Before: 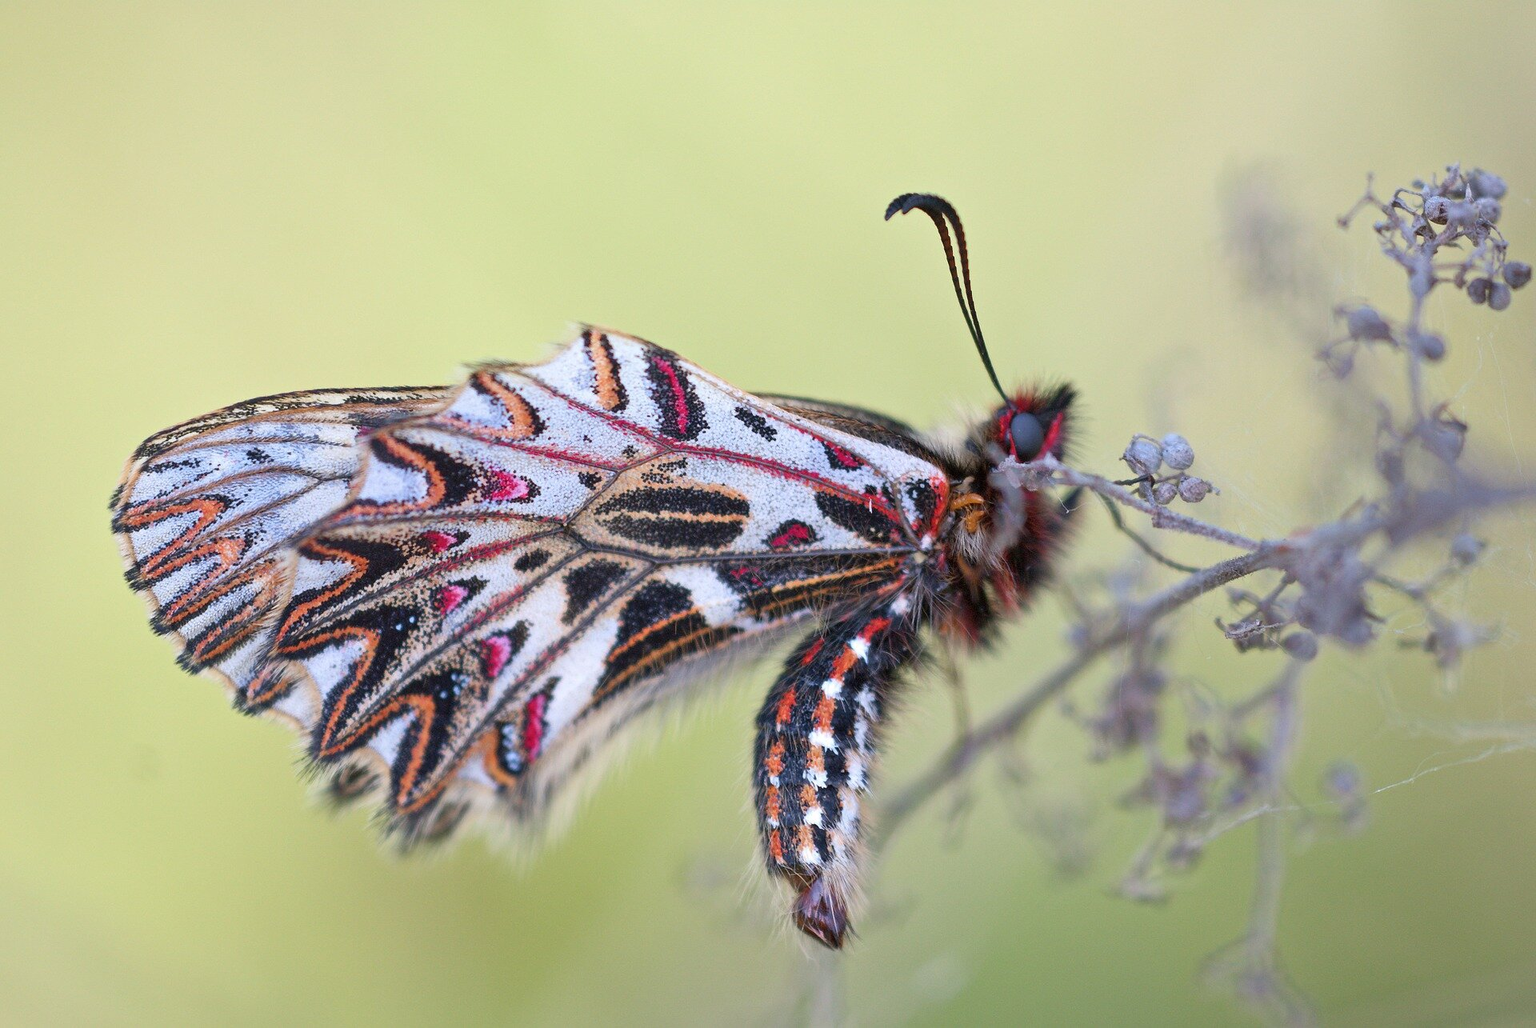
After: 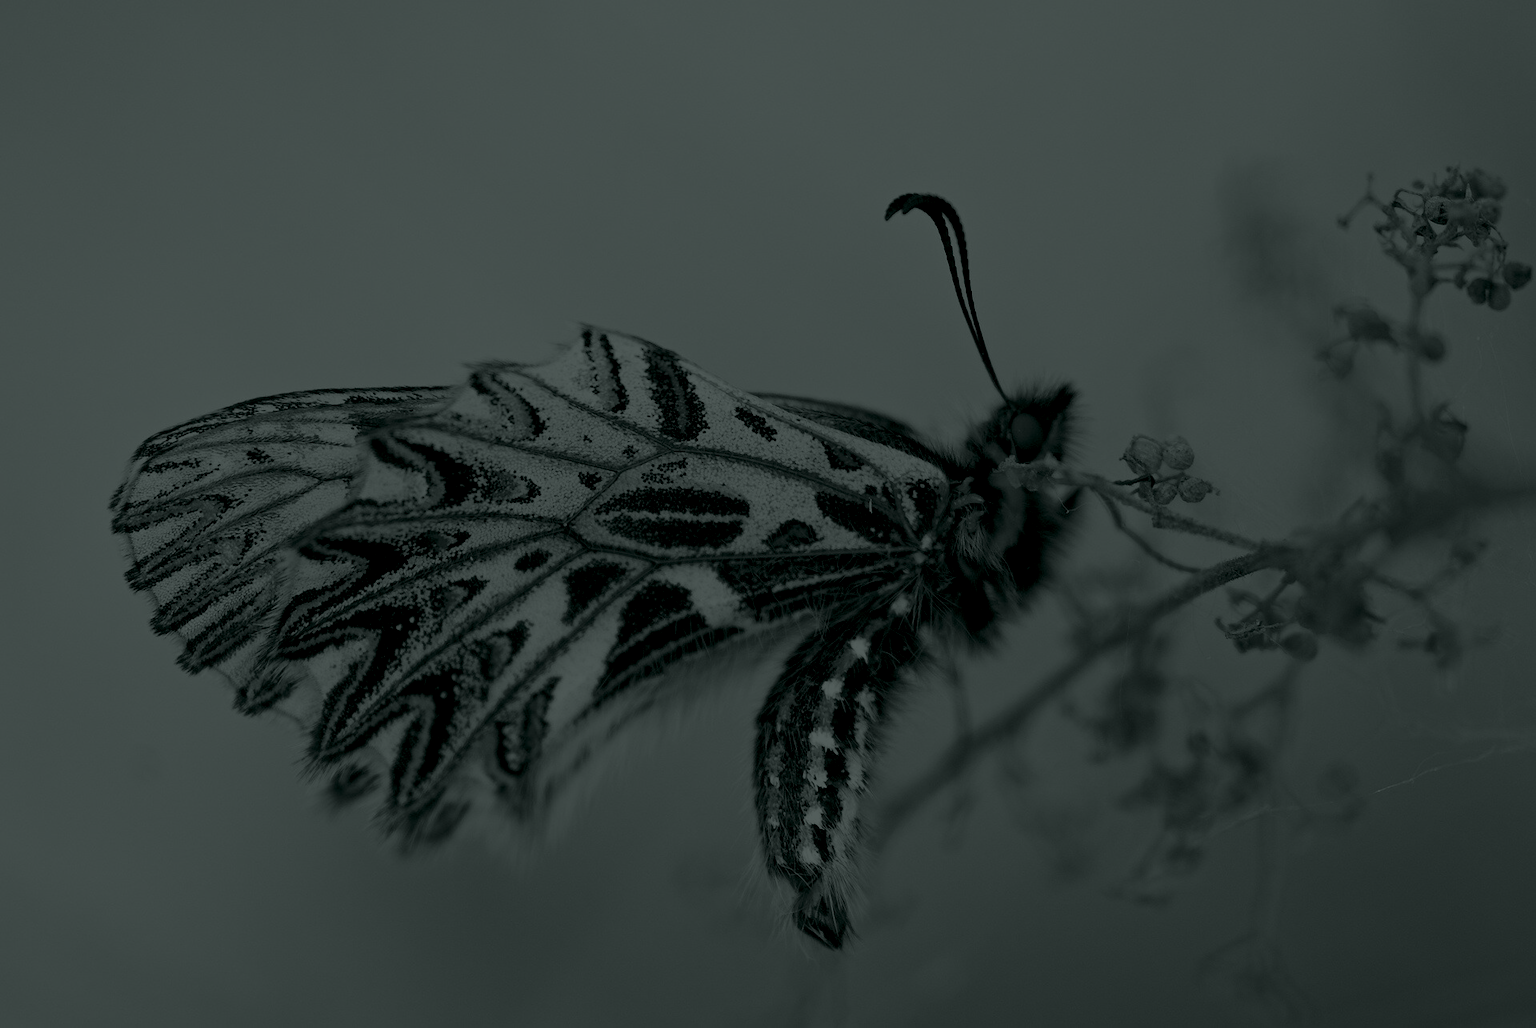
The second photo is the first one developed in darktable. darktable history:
velvia: on, module defaults
colorize: hue 90°, saturation 19%, lightness 1.59%, version 1
